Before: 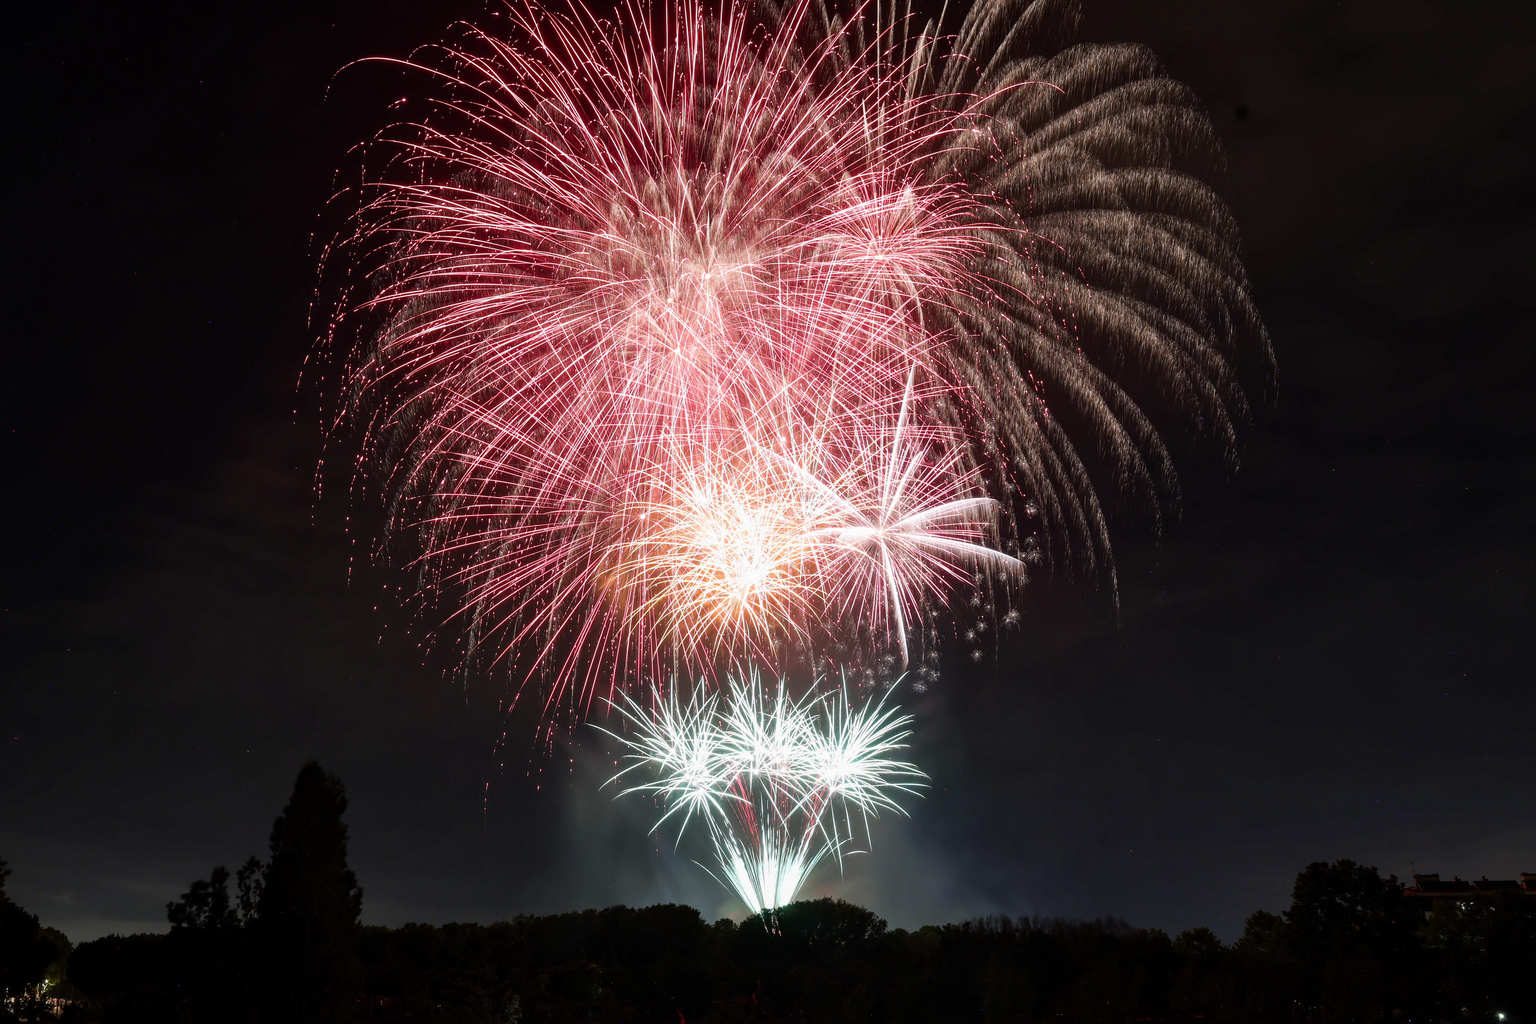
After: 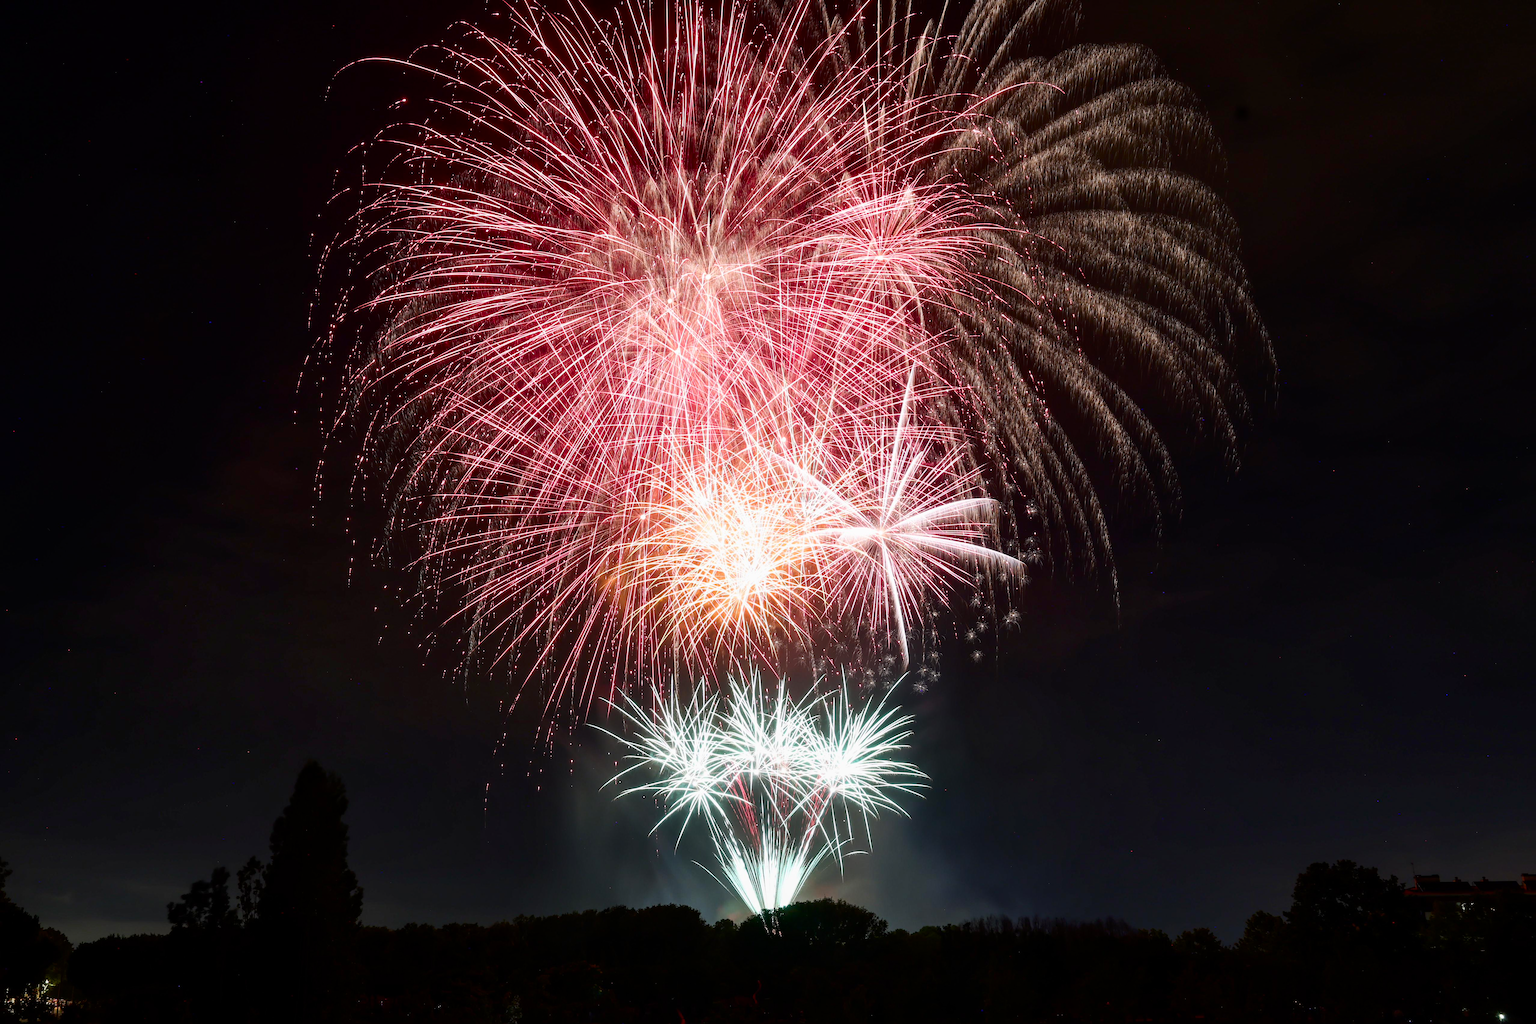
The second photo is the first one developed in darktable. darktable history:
contrast brightness saturation: contrast 0.129, brightness -0.058, saturation 0.162
